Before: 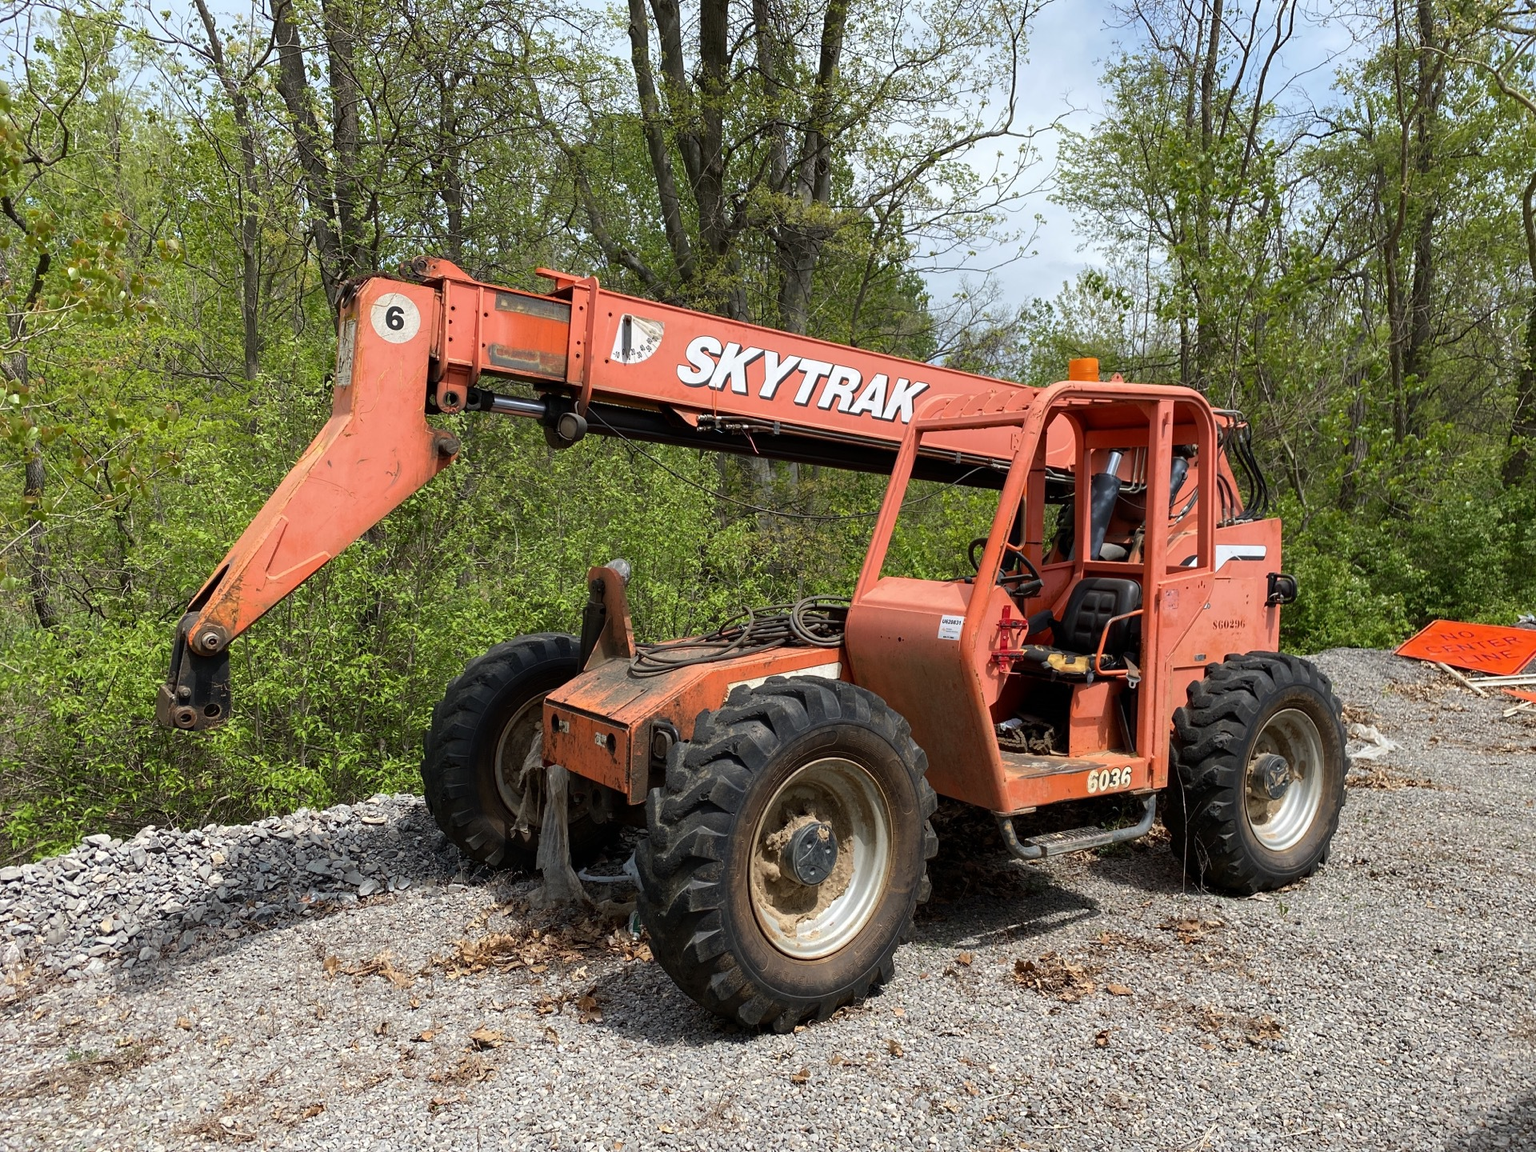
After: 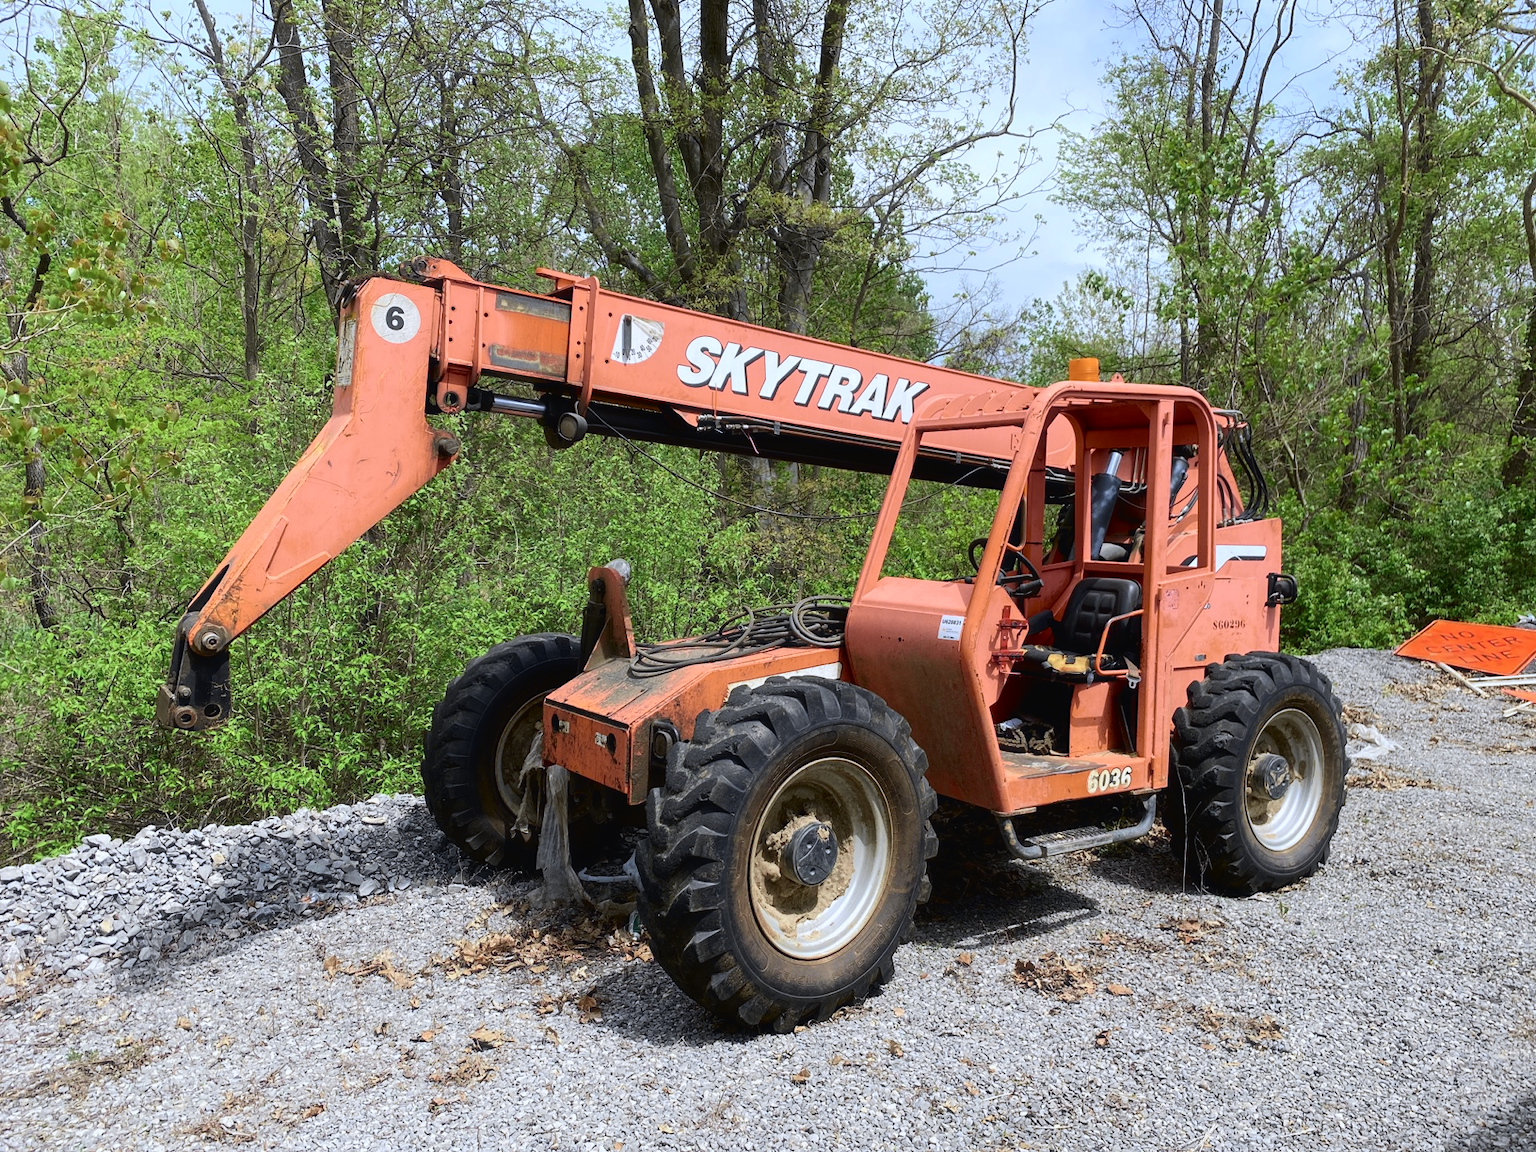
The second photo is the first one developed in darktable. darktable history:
white balance: red 0.954, blue 1.079
tone curve: curves: ch0 [(0, 0.018) (0.061, 0.041) (0.205, 0.191) (0.289, 0.292) (0.39, 0.424) (0.493, 0.551) (0.666, 0.743) (0.795, 0.841) (1, 0.998)]; ch1 [(0, 0) (0.385, 0.343) (0.439, 0.415) (0.494, 0.498) (0.501, 0.501) (0.51, 0.509) (0.548, 0.563) (0.586, 0.61) (0.684, 0.658) (0.783, 0.804) (1, 1)]; ch2 [(0, 0) (0.304, 0.31) (0.403, 0.399) (0.441, 0.428) (0.47, 0.469) (0.498, 0.496) (0.524, 0.538) (0.566, 0.579) (0.648, 0.665) (0.697, 0.699) (1, 1)], color space Lab, independent channels, preserve colors none
exposure: exposure -0.048 EV, compensate highlight preservation false
haze removal: strength -0.05
